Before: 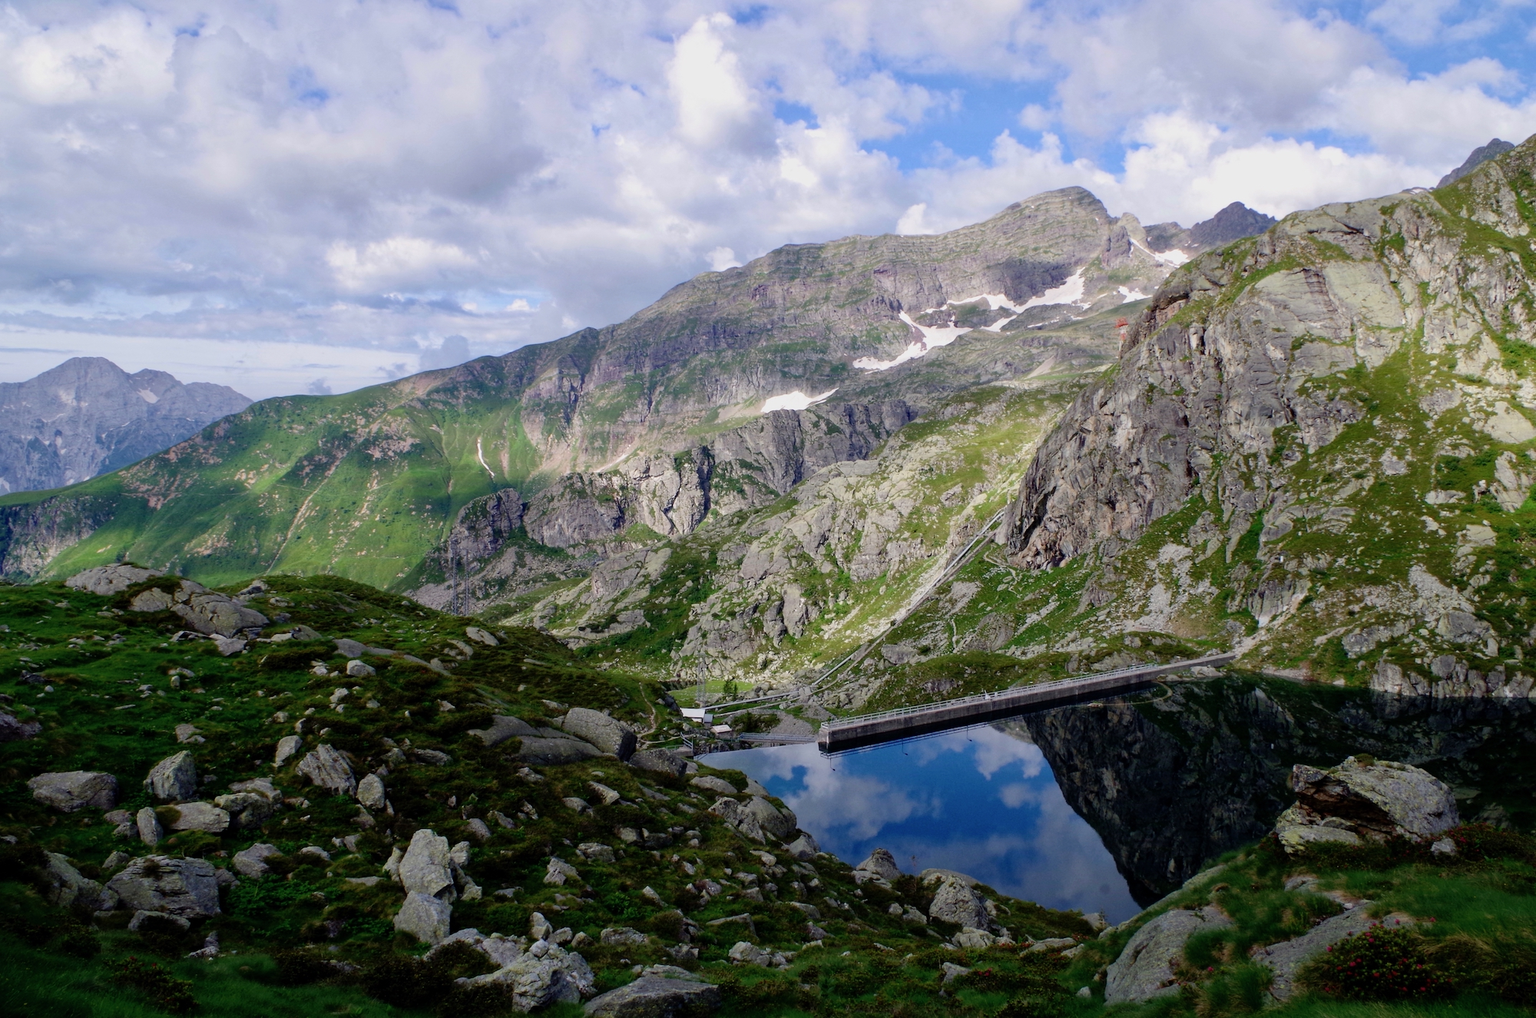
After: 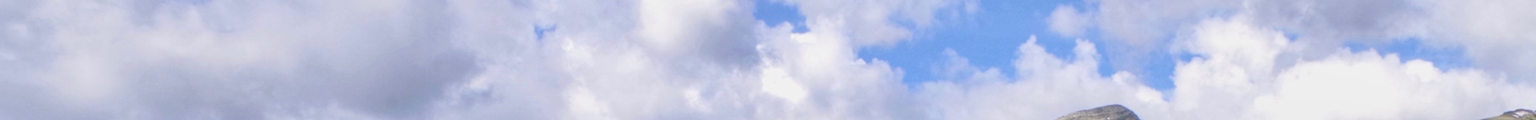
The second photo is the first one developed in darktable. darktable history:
local contrast: mode bilateral grid, contrast 20, coarseness 50, detail 130%, midtone range 0.2
crop and rotate: left 9.644%, top 9.491%, right 6.021%, bottom 80.509%
rotate and perspective: rotation 0.174°, lens shift (vertical) 0.013, lens shift (horizontal) 0.019, shear 0.001, automatic cropping original format, crop left 0.007, crop right 0.991, crop top 0.016, crop bottom 0.997
